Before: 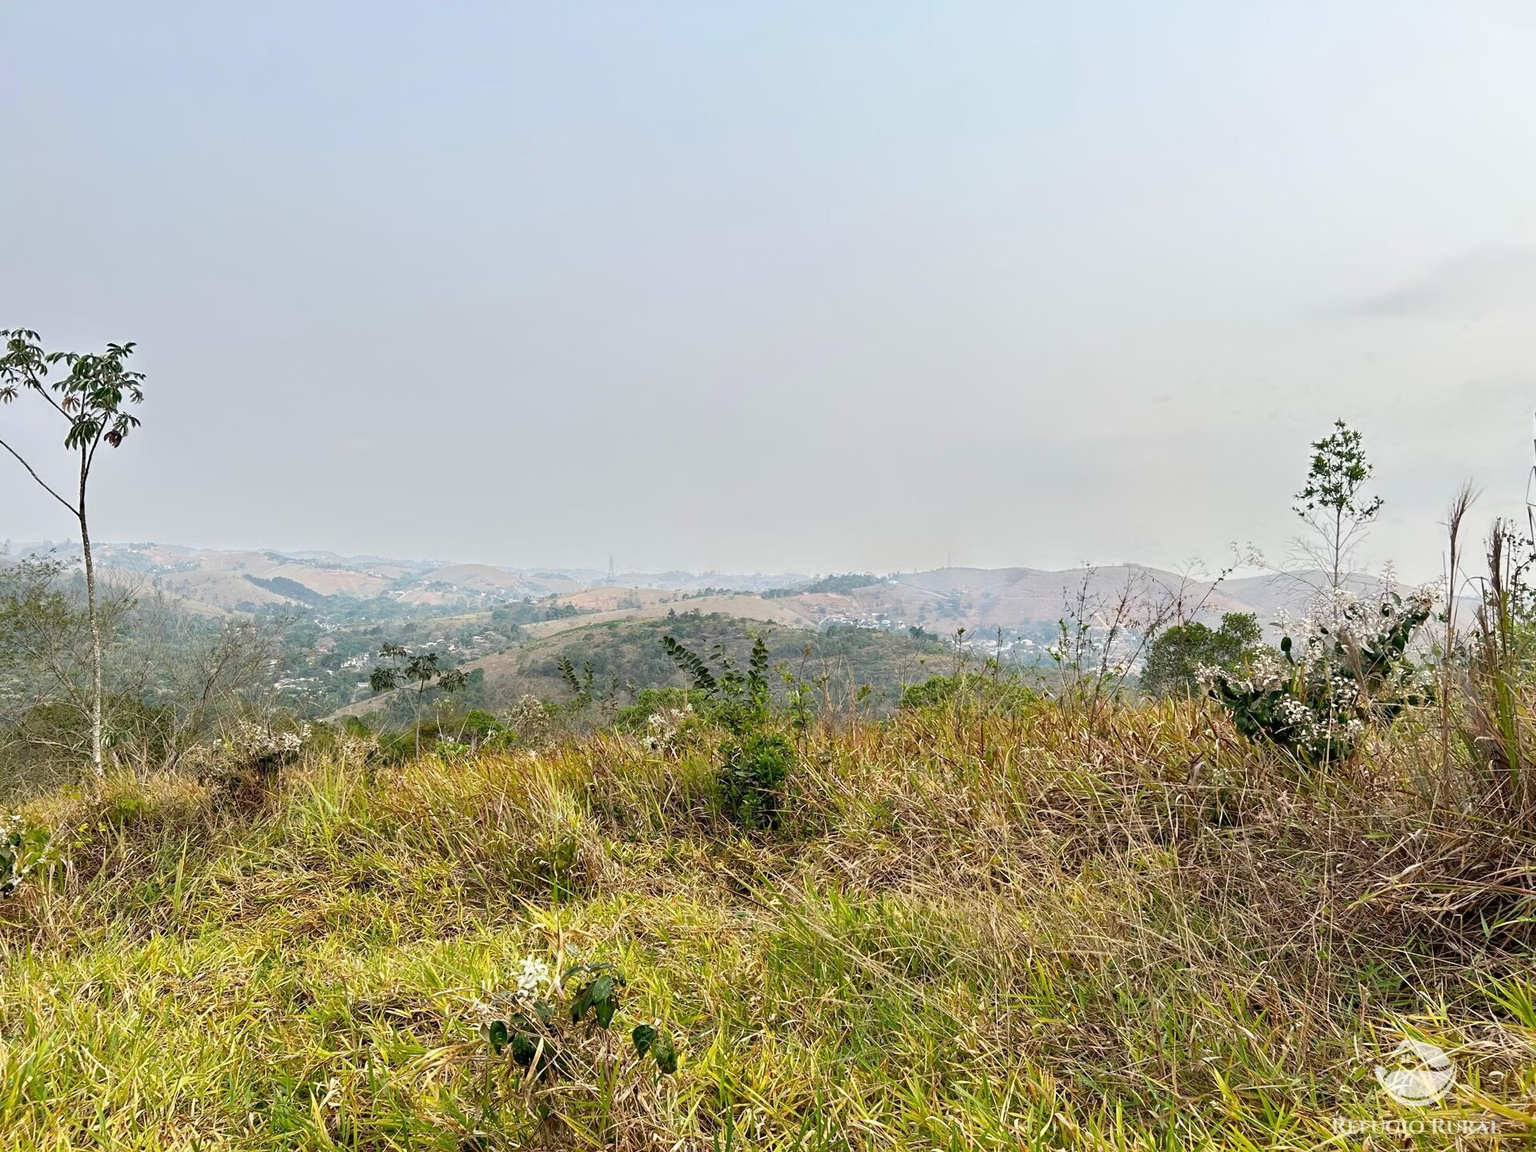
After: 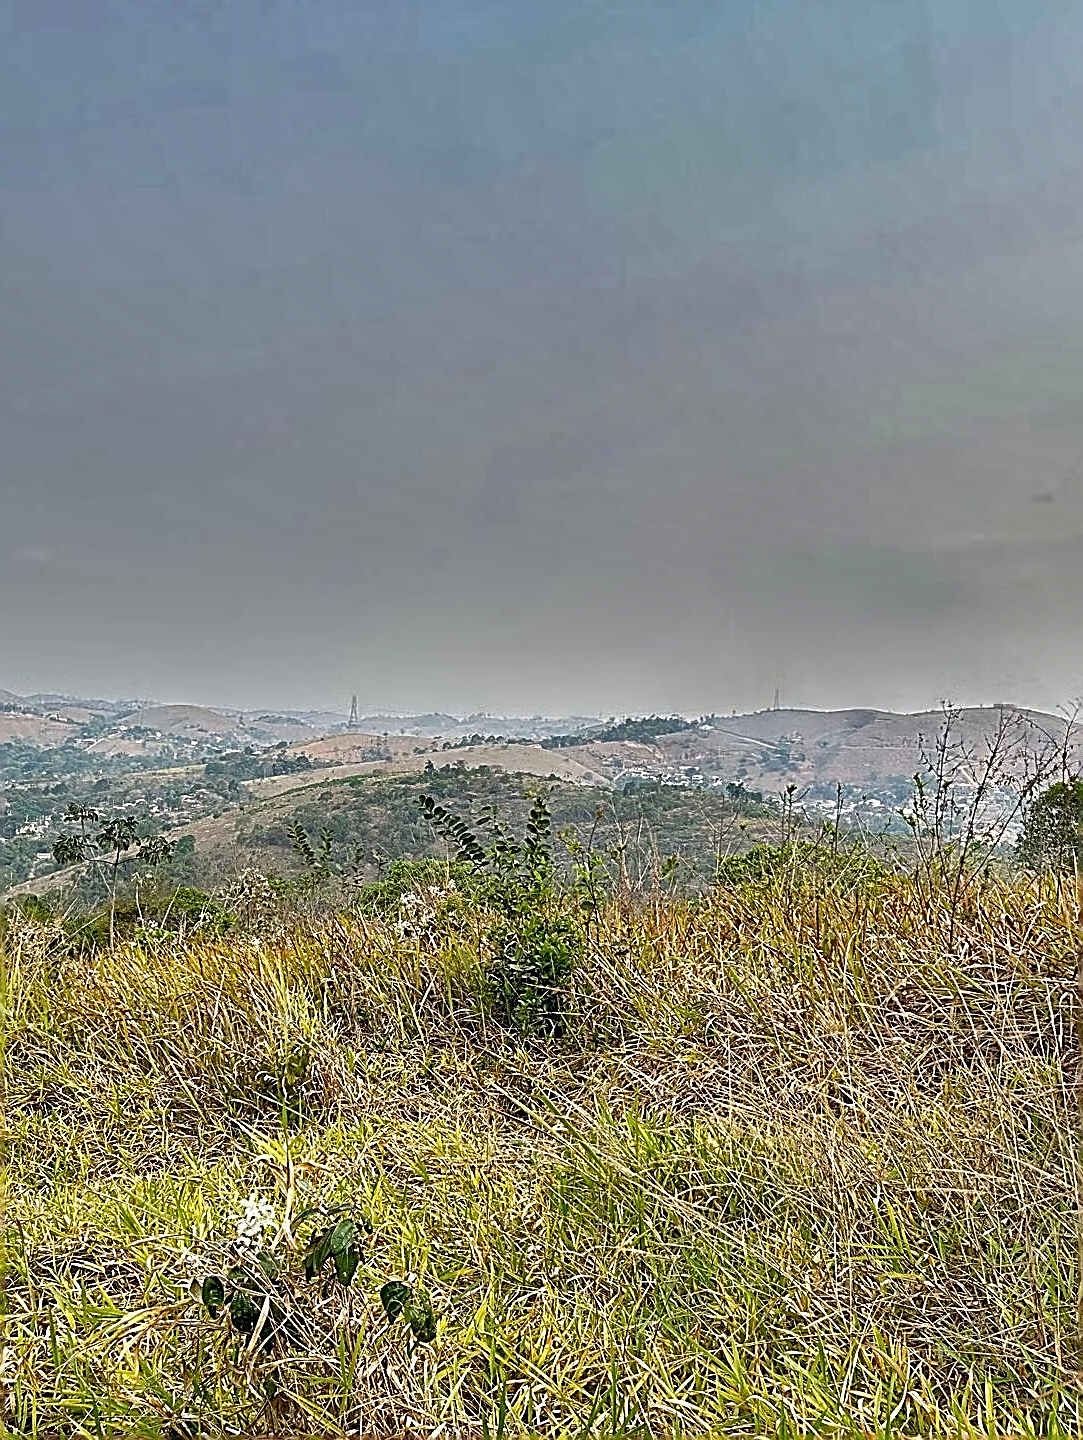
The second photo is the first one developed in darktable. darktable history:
shadows and highlights: shadows 20.84, highlights -81.41, soften with gaussian
sharpen: amount 1.993
crop: left 21.371%, right 22.217%
